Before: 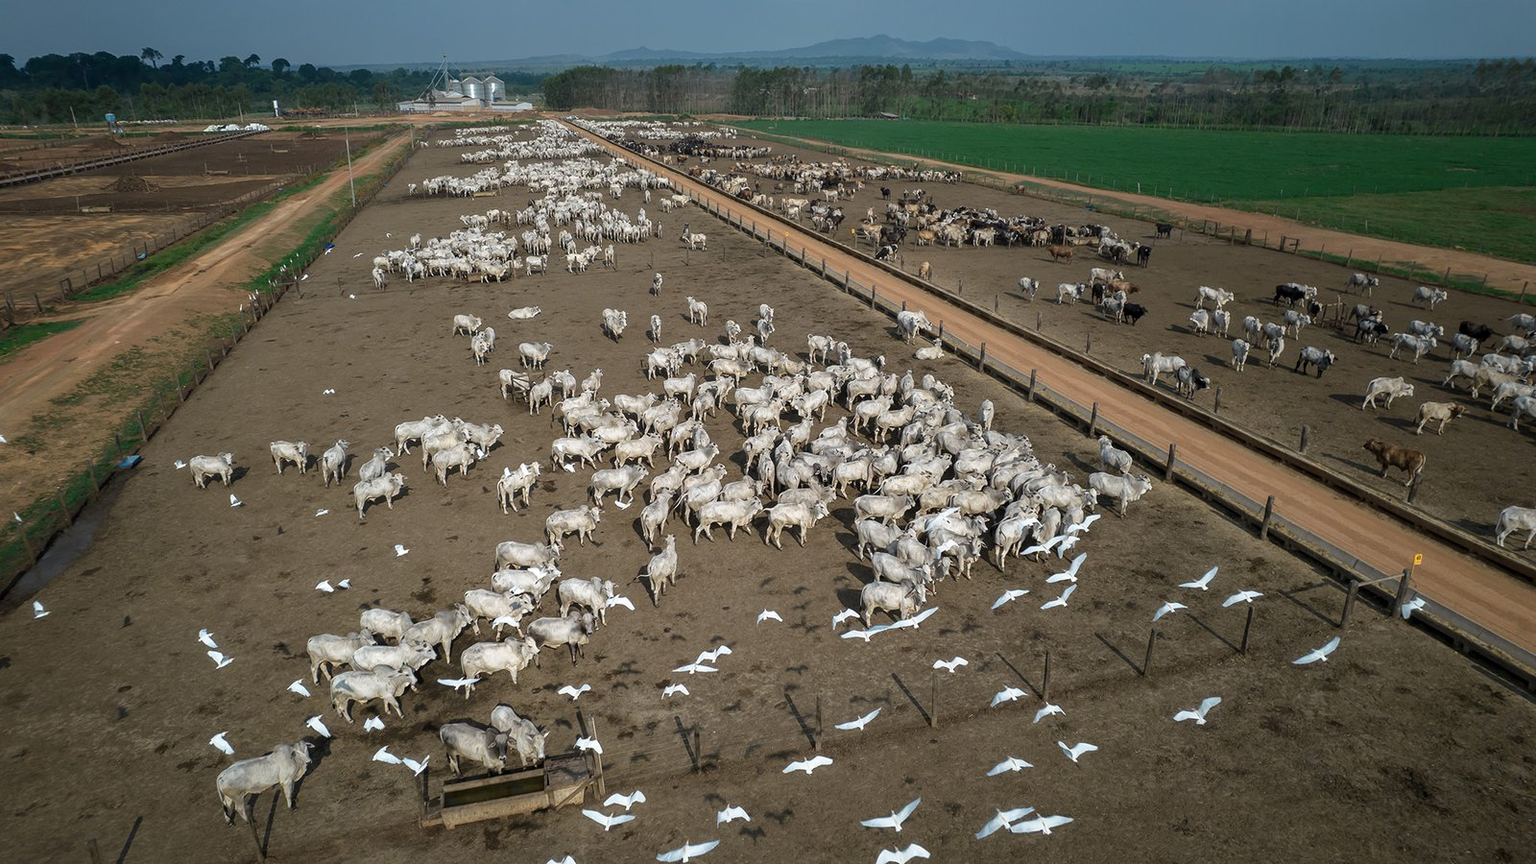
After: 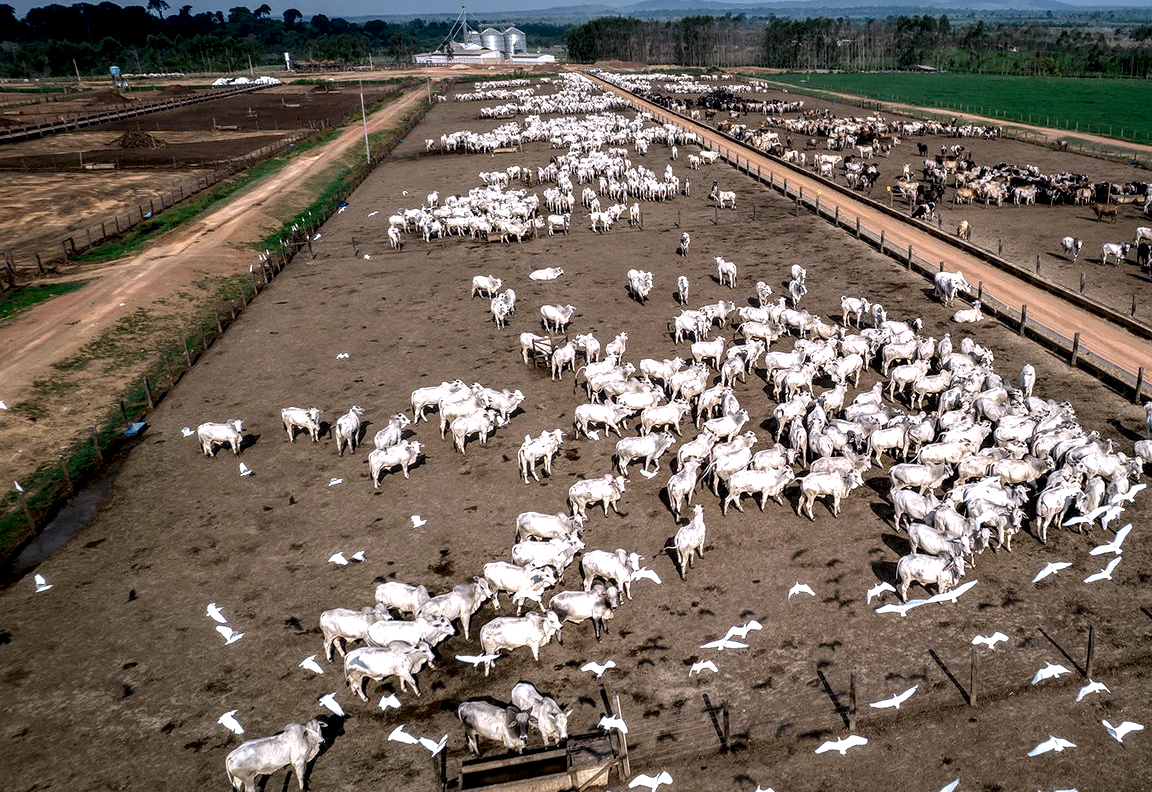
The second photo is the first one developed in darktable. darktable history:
local contrast: highlights 80%, shadows 57%, detail 175%, midtone range 0.602
white balance: red 1.05, blue 1.072
crop: top 5.803%, right 27.864%, bottom 5.804%
exposure: black level correction 0.007, exposure 0.159 EV, compensate highlight preservation false
